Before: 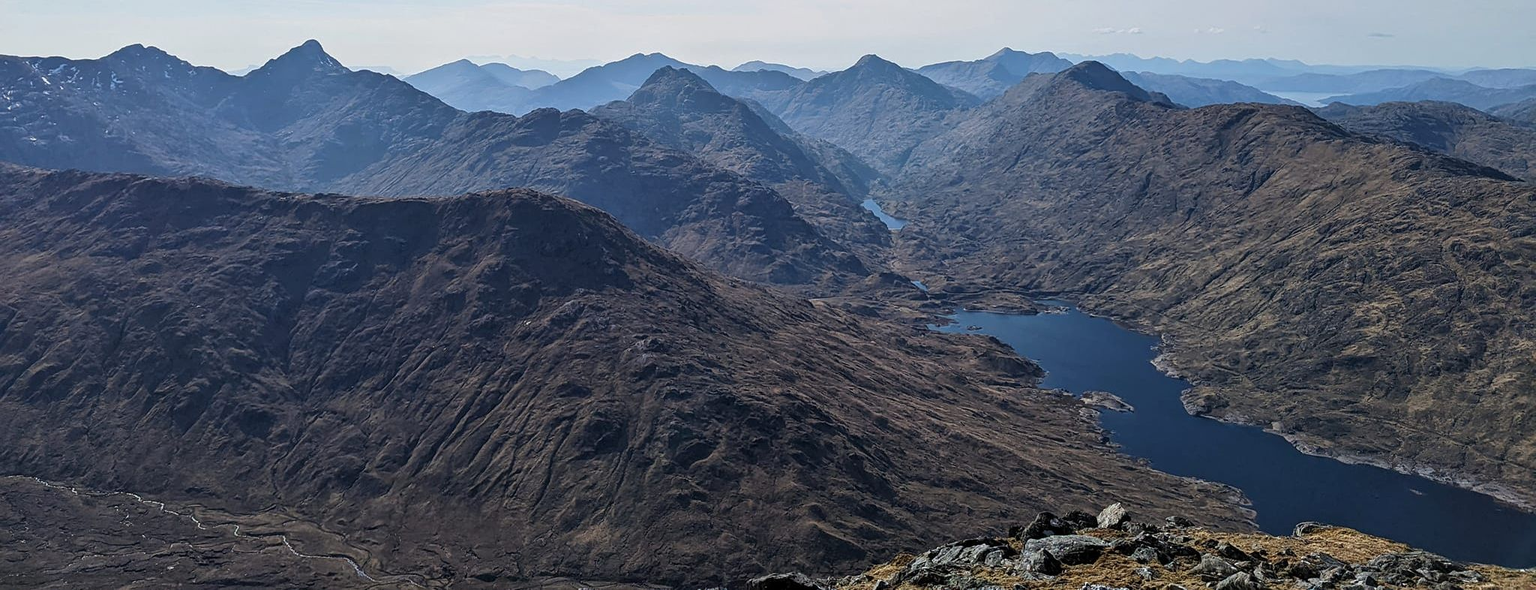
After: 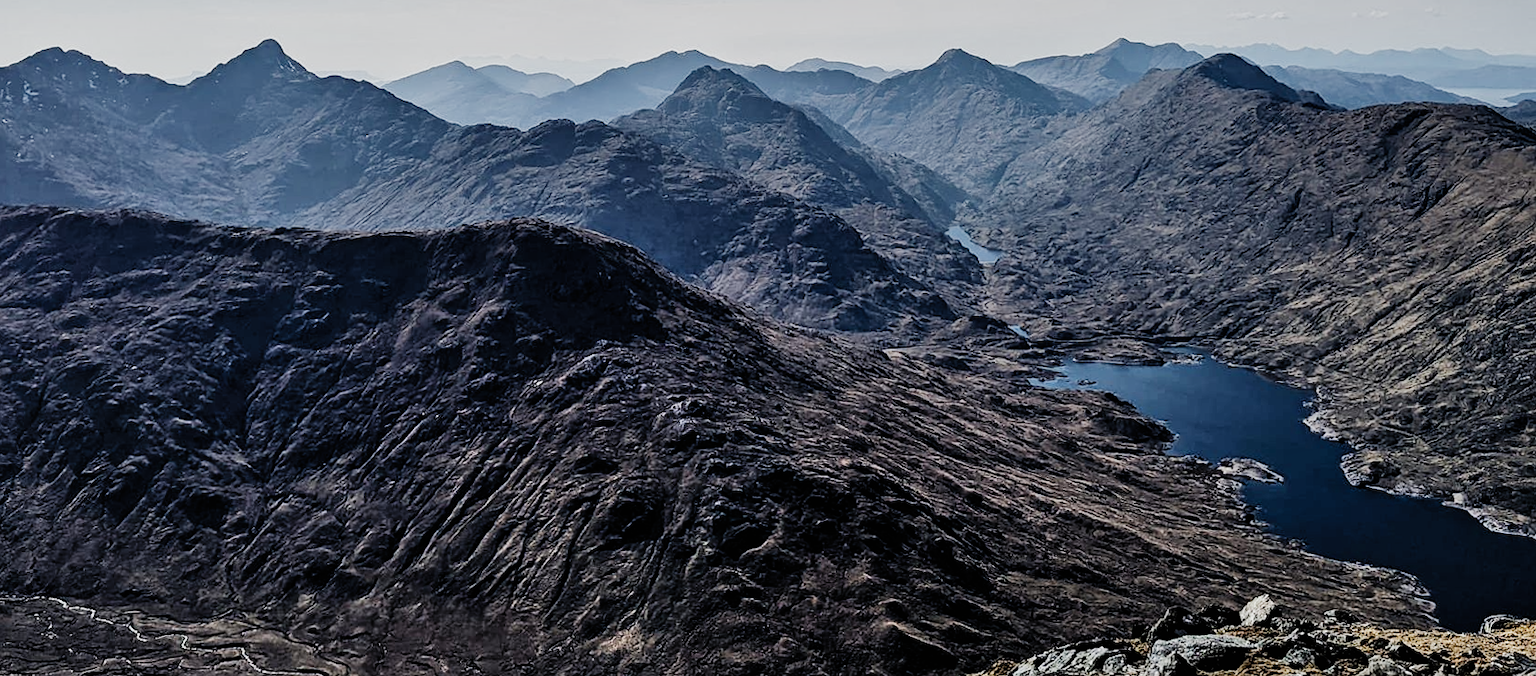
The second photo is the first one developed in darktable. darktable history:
crop and rotate: angle 0.712°, left 4.43%, top 0.854%, right 11.43%, bottom 2.573%
shadows and highlights: low approximation 0.01, soften with gaussian
filmic rgb: black relative exposure -5.09 EV, white relative exposure 3.98 EV, hardness 2.9, contrast 1.411, highlights saturation mix -20.03%, preserve chrominance no, color science v5 (2021)
